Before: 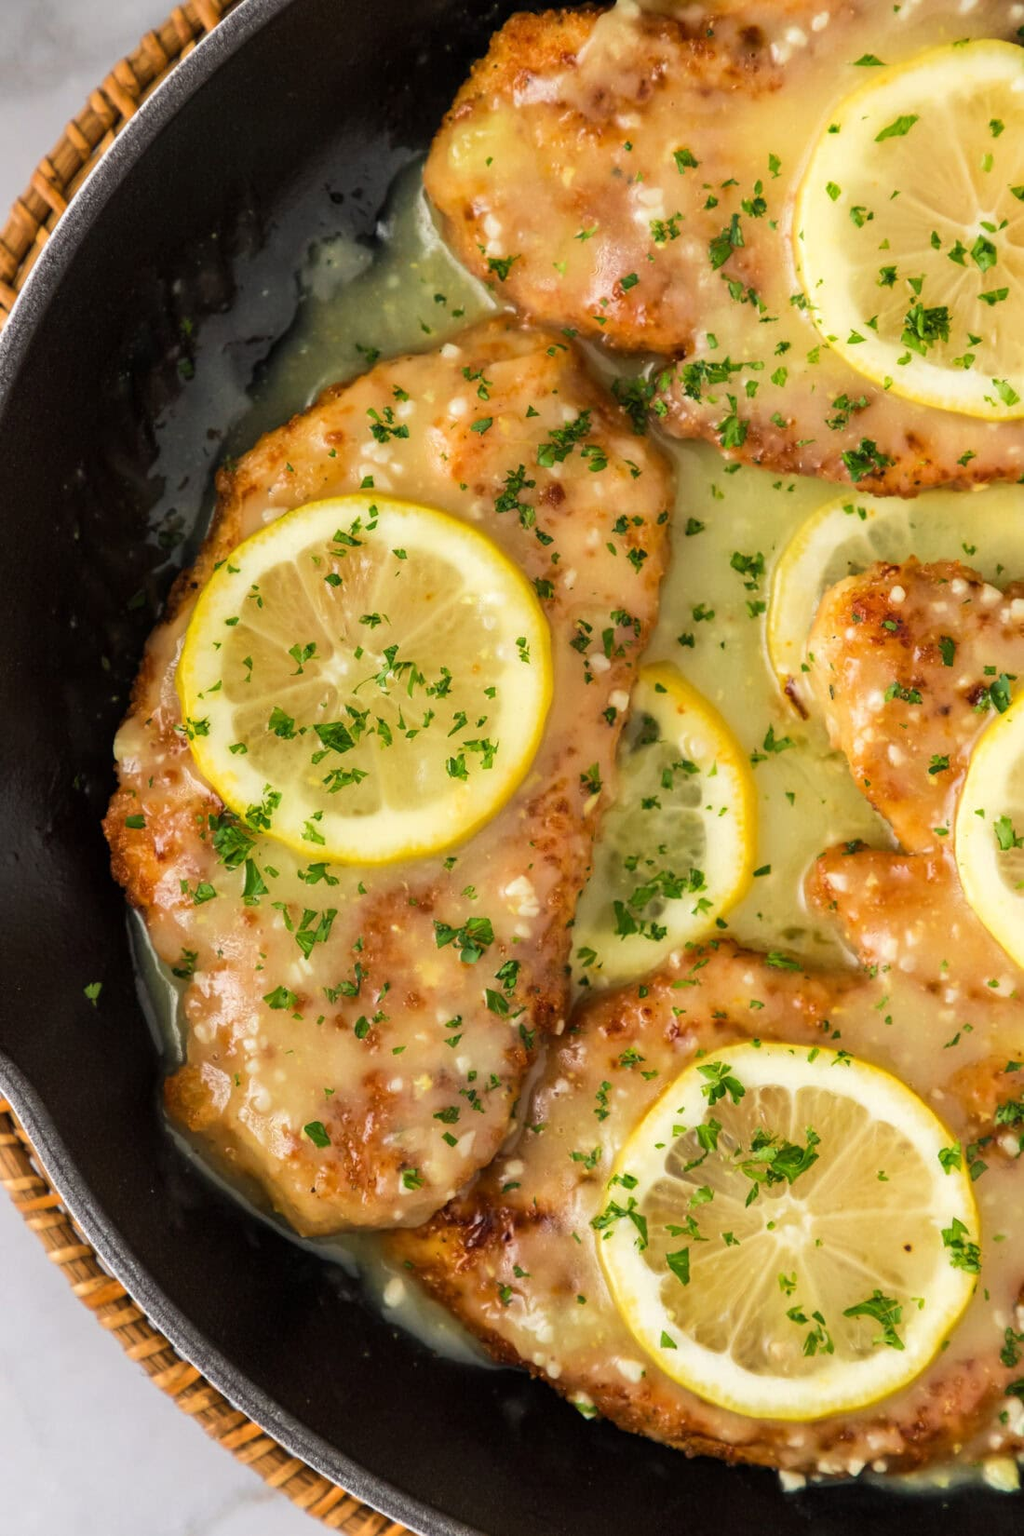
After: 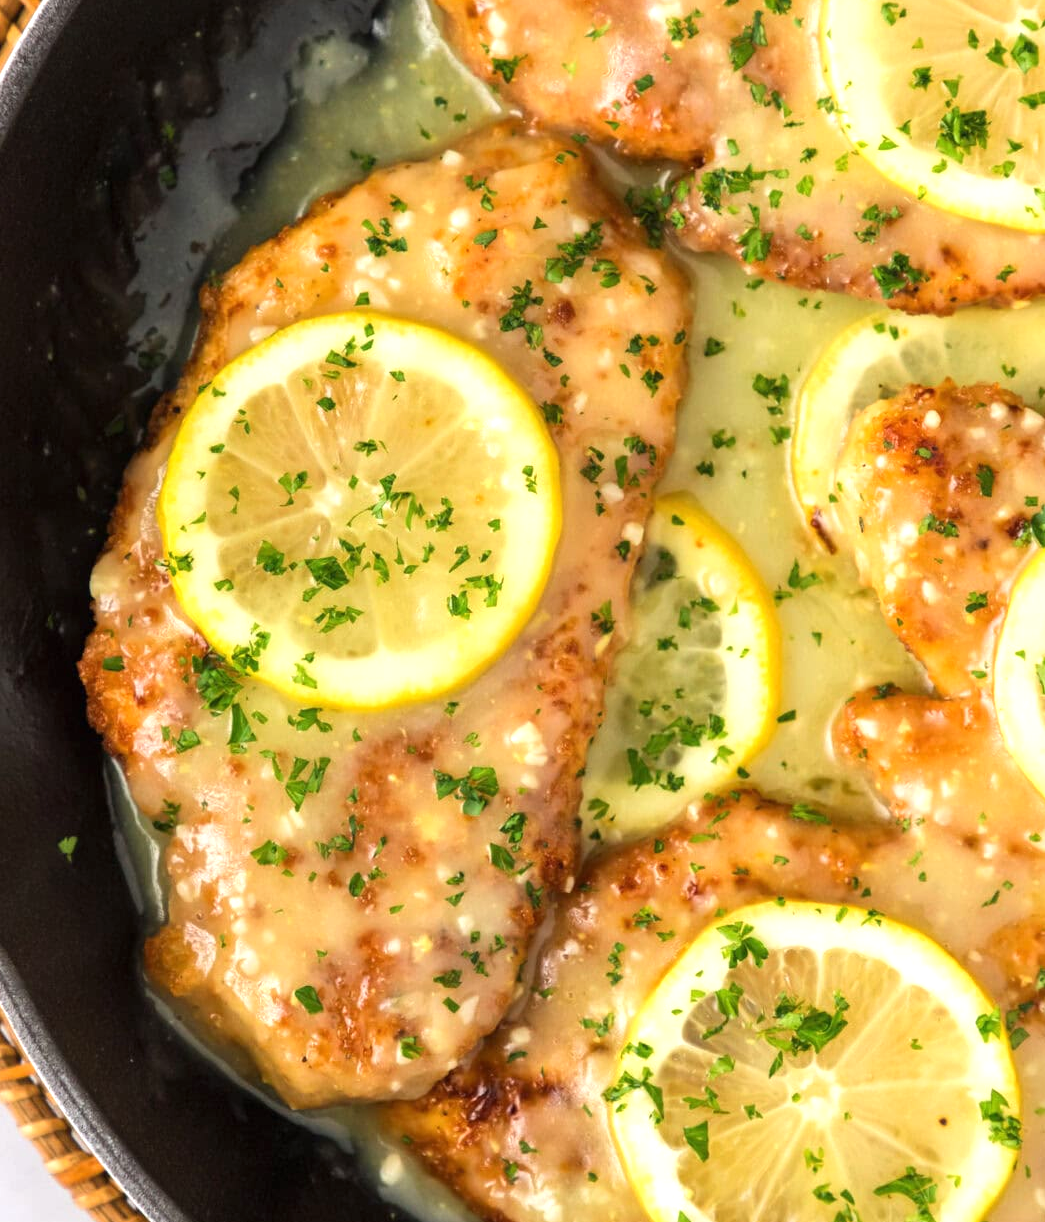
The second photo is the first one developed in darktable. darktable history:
exposure: black level correction 0, exposure 0.5 EV, compensate exposure bias true, compensate highlight preservation false
crop and rotate: left 2.991%, top 13.302%, right 1.981%, bottom 12.636%
